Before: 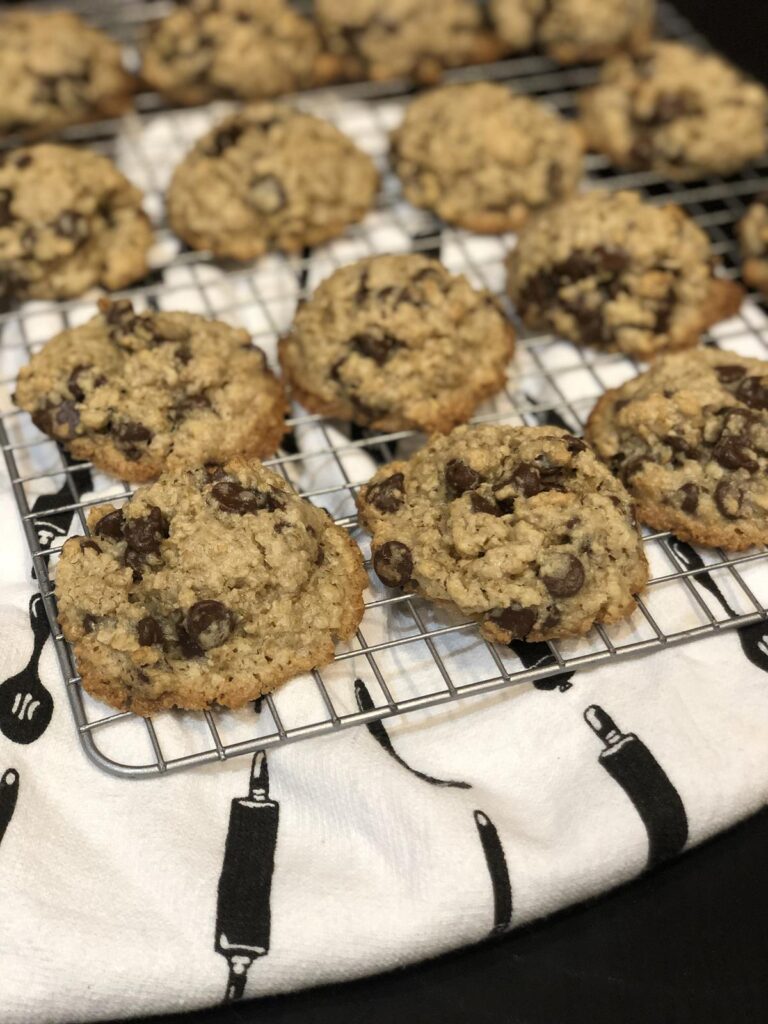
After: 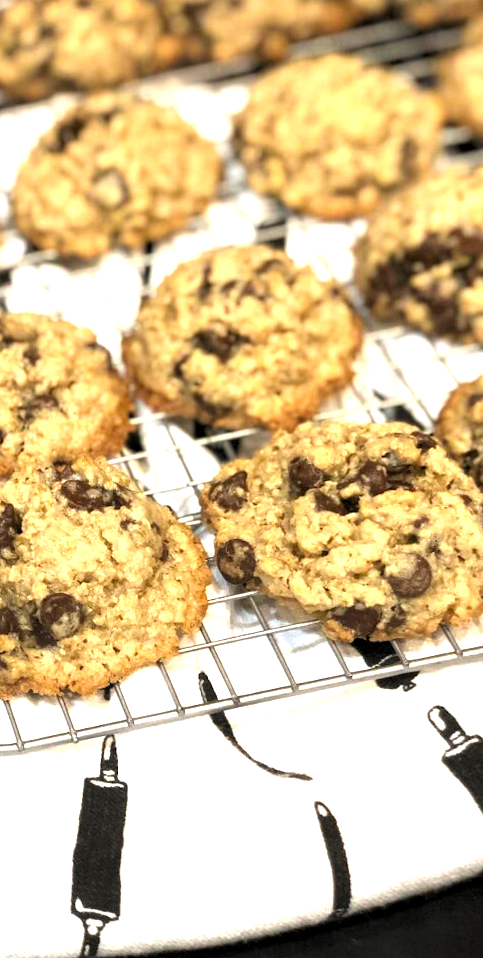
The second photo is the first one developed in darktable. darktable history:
crop and rotate: left 15.546%, right 17.787%
exposure: black level correction 0, exposure 1 EV, compensate exposure bias true, compensate highlight preservation false
levels: levels [0.055, 0.477, 0.9]
rotate and perspective: rotation 0.062°, lens shift (vertical) 0.115, lens shift (horizontal) -0.133, crop left 0.047, crop right 0.94, crop top 0.061, crop bottom 0.94
